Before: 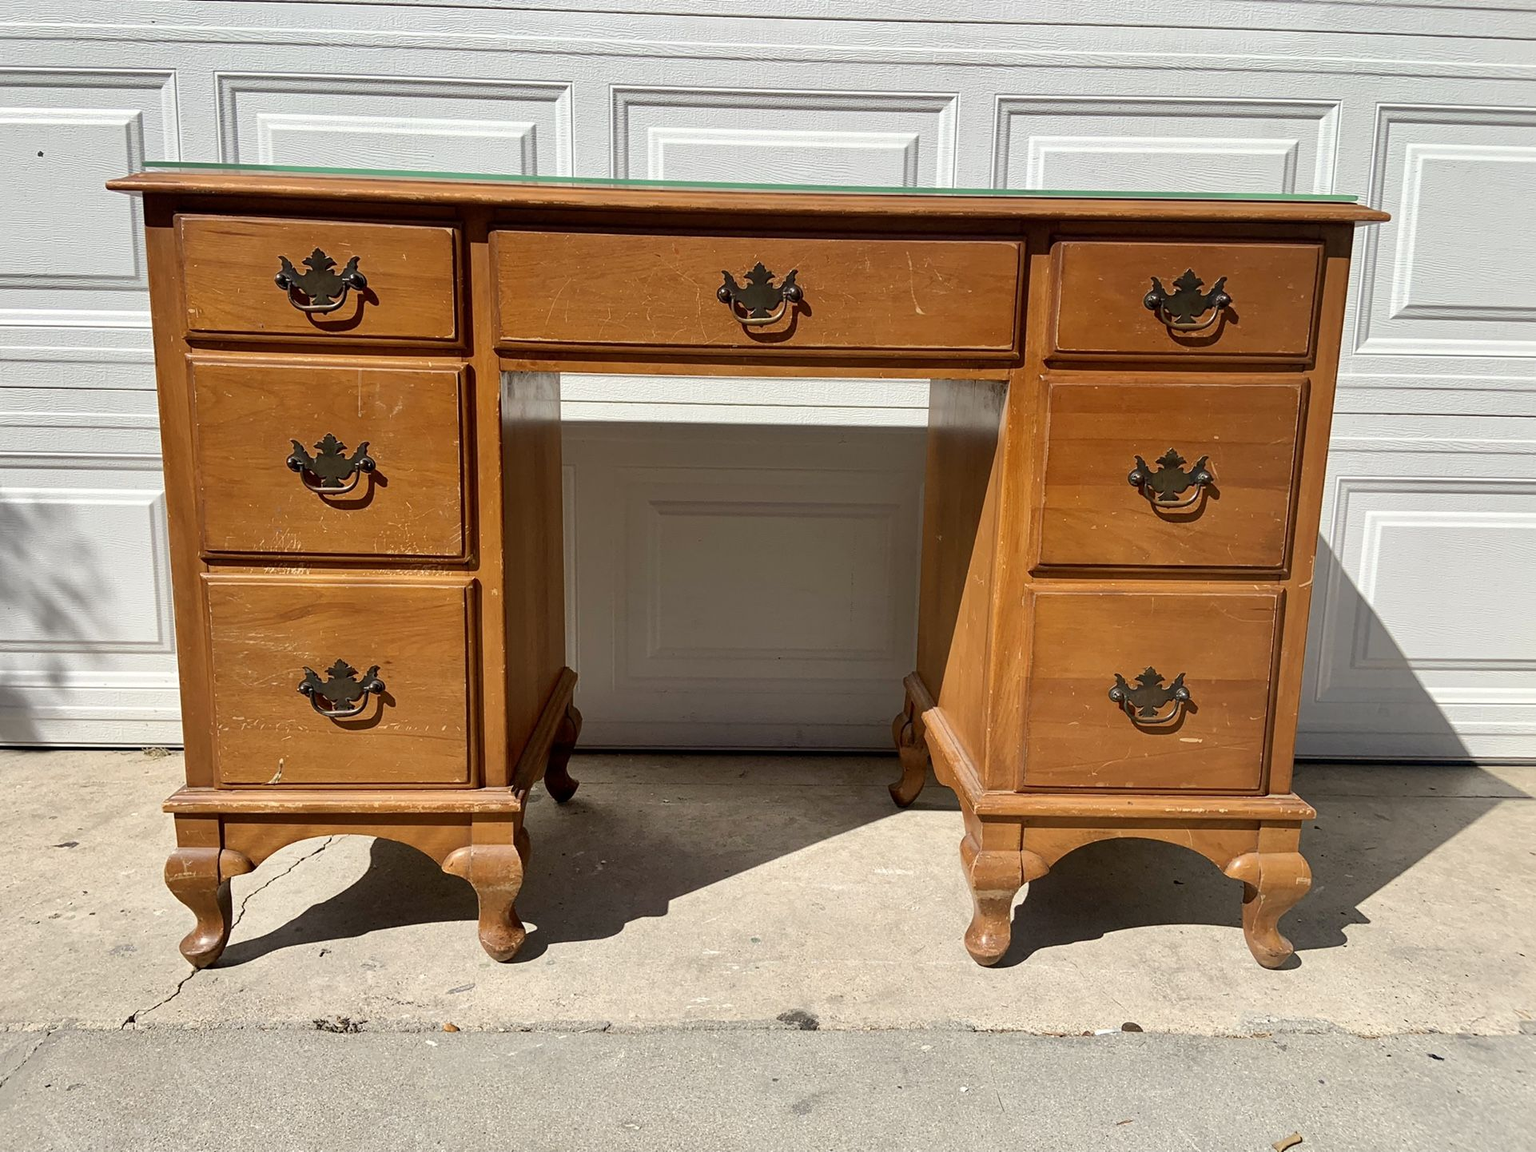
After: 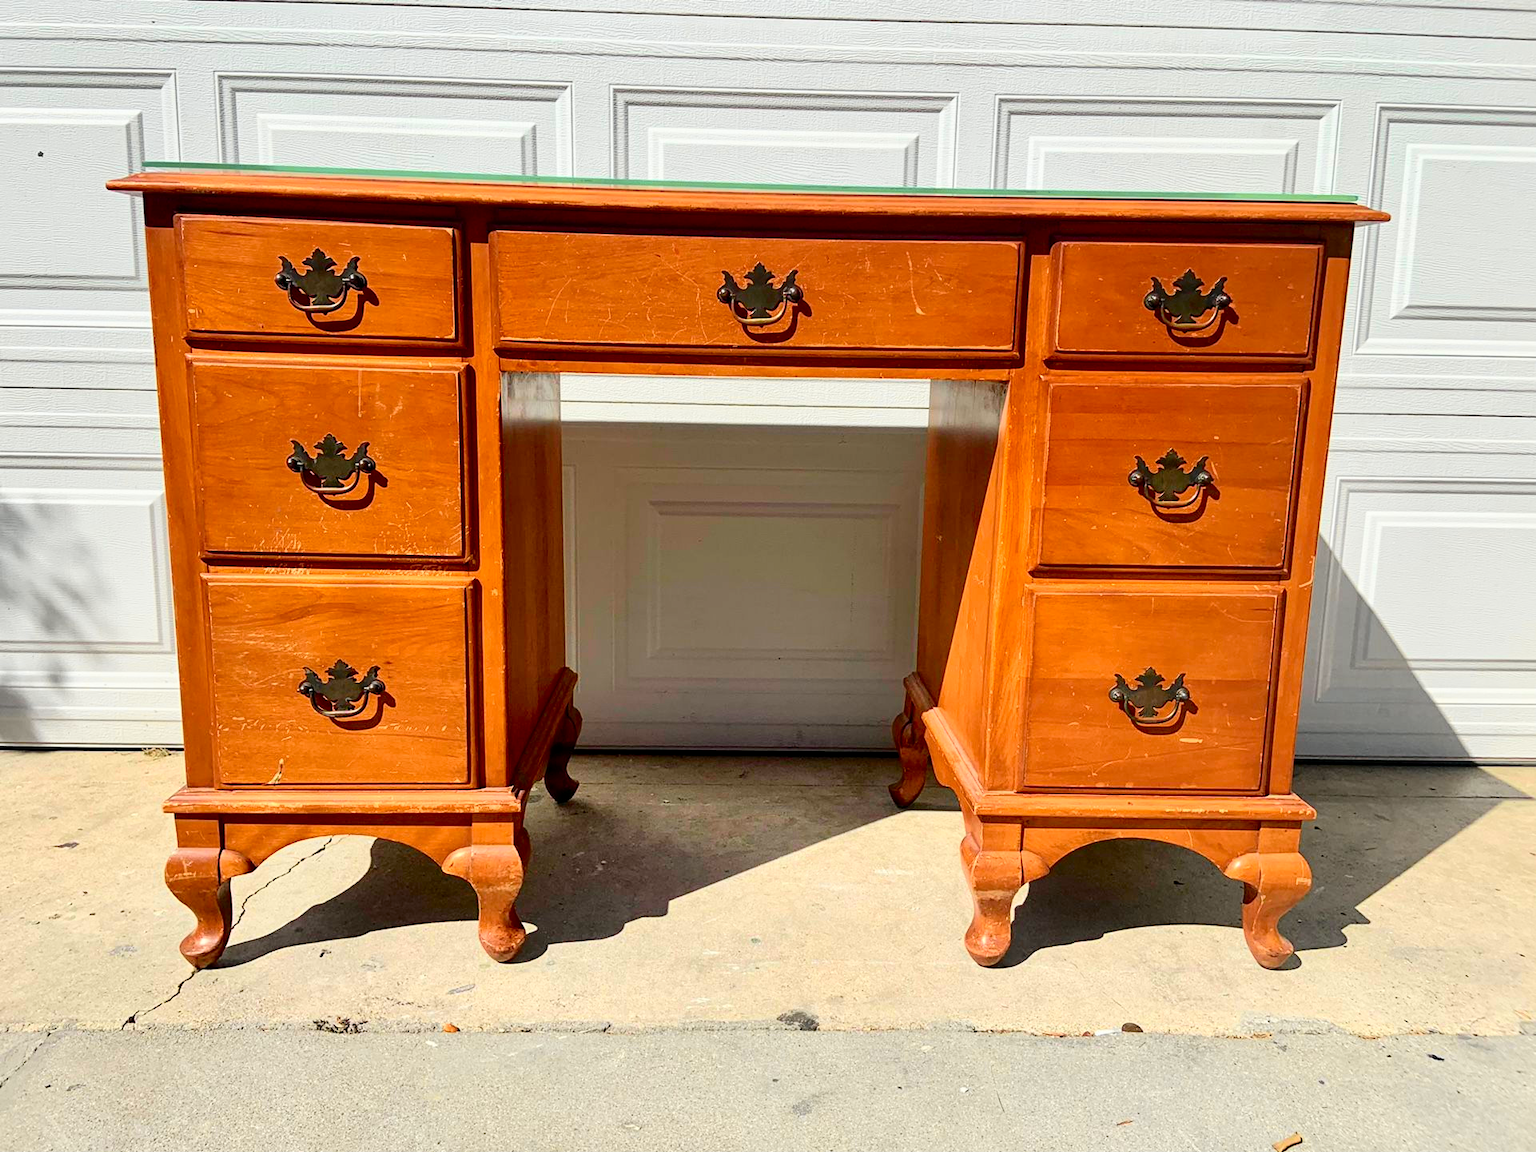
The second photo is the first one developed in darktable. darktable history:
base curve: preserve colors none
local contrast: highlights 102%, shadows 99%, detail 120%, midtone range 0.2
tone curve: curves: ch0 [(0, 0.012) (0.144, 0.137) (0.326, 0.386) (0.489, 0.573) (0.656, 0.763) (0.849, 0.902) (1, 0.974)]; ch1 [(0, 0) (0.366, 0.367) (0.475, 0.453) (0.494, 0.493) (0.504, 0.497) (0.544, 0.579) (0.562, 0.619) (0.622, 0.694) (1, 1)]; ch2 [(0, 0) (0.333, 0.346) (0.375, 0.375) (0.424, 0.43) (0.476, 0.492) (0.502, 0.503) (0.533, 0.541) (0.572, 0.615) (0.605, 0.656) (0.641, 0.709) (1, 1)], color space Lab, independent channels, preserve colors none
